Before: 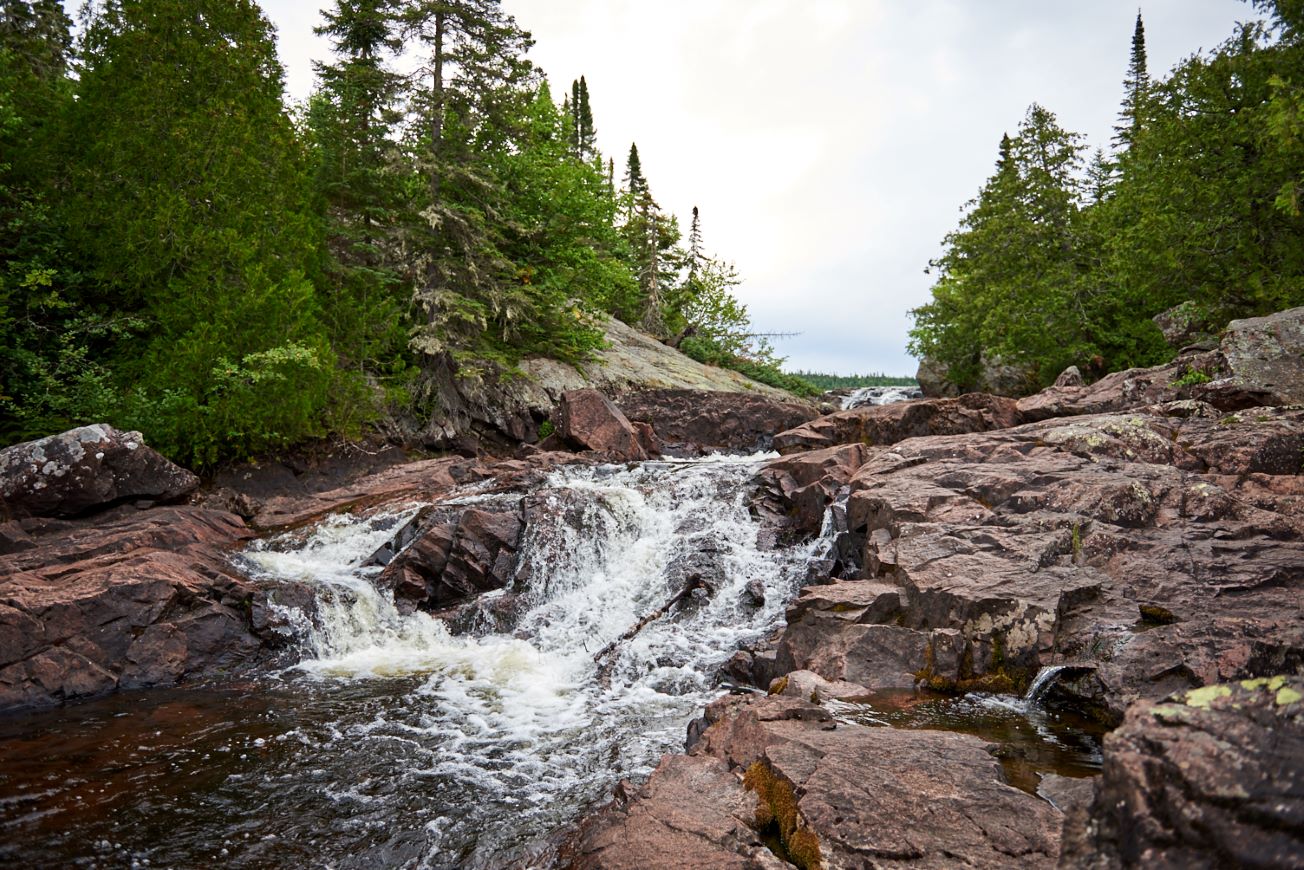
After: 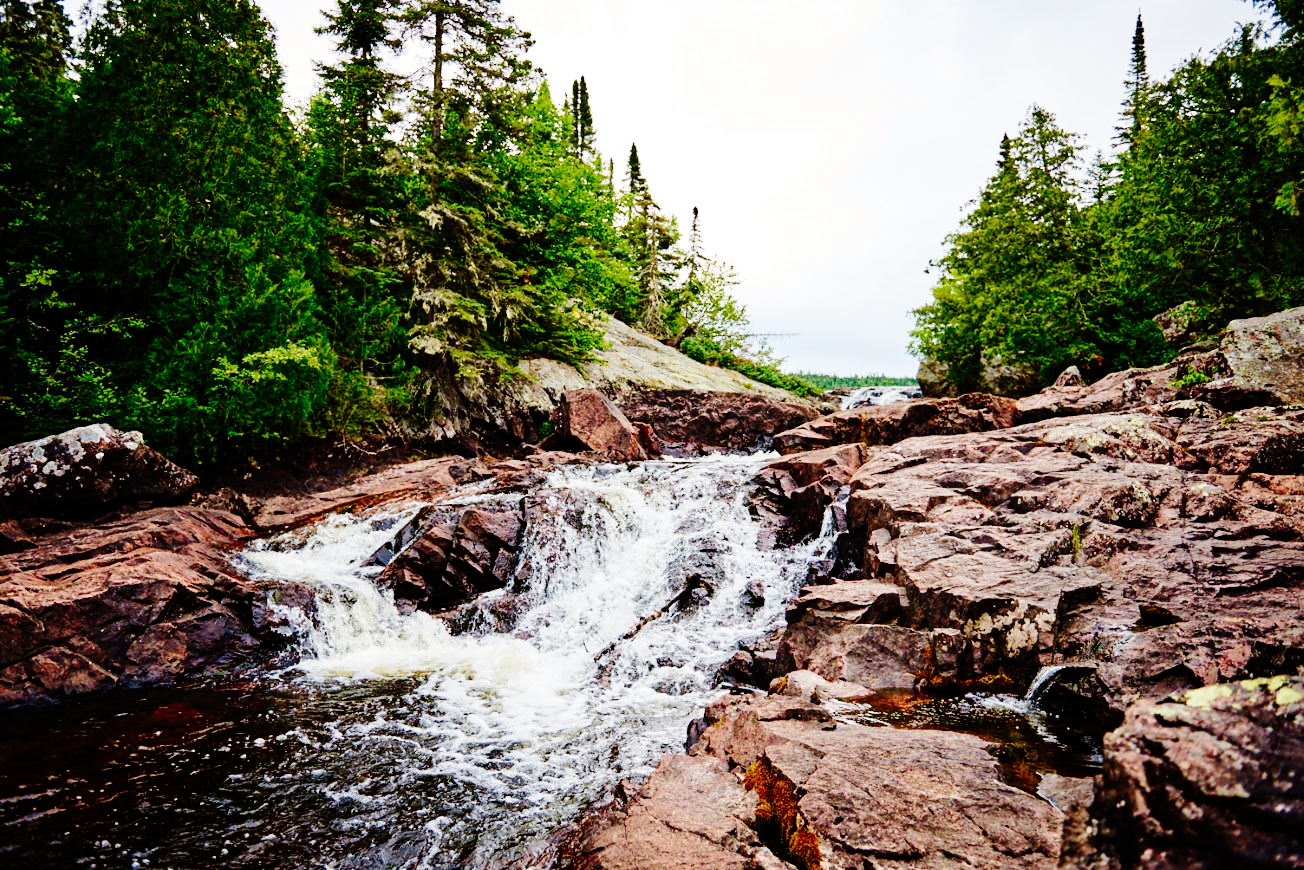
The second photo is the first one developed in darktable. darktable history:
base curve: curves: ch0 [(0, 0) (0.036, 0.01) (0.123, 0.254) (0.258, 0.504) (0.507, 0.748) (1, 1)], preserve colors none
velvia: on, module defaults
